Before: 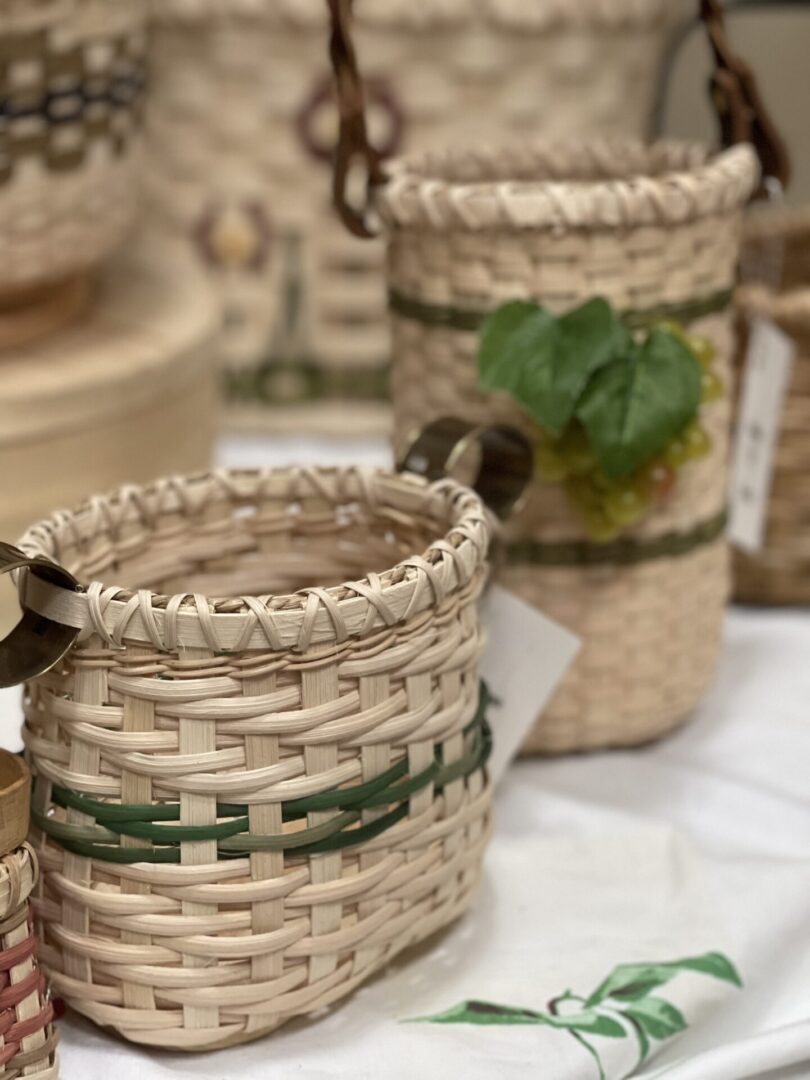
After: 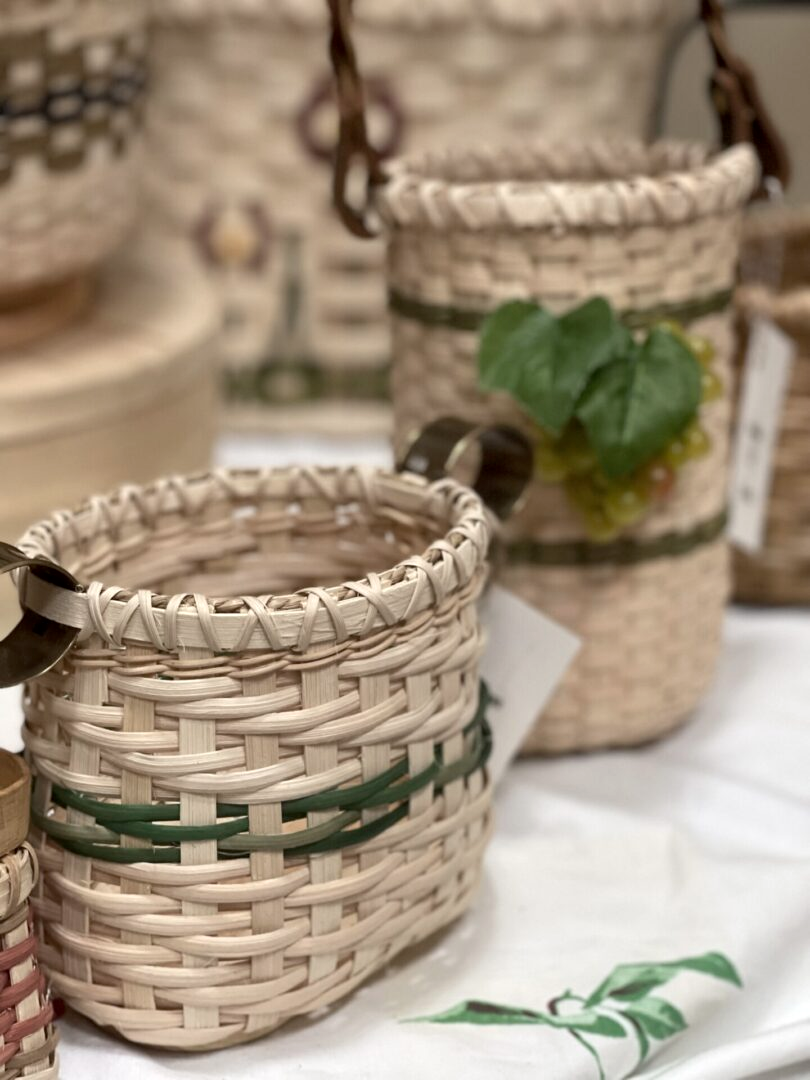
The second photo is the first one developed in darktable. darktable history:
exposure: black level correction 0.002, exposure 0.15 EV, compensate highlight preservation false
contrast brightness saturation: contrast 0.06, brightness -0.01, saturation -0.23
